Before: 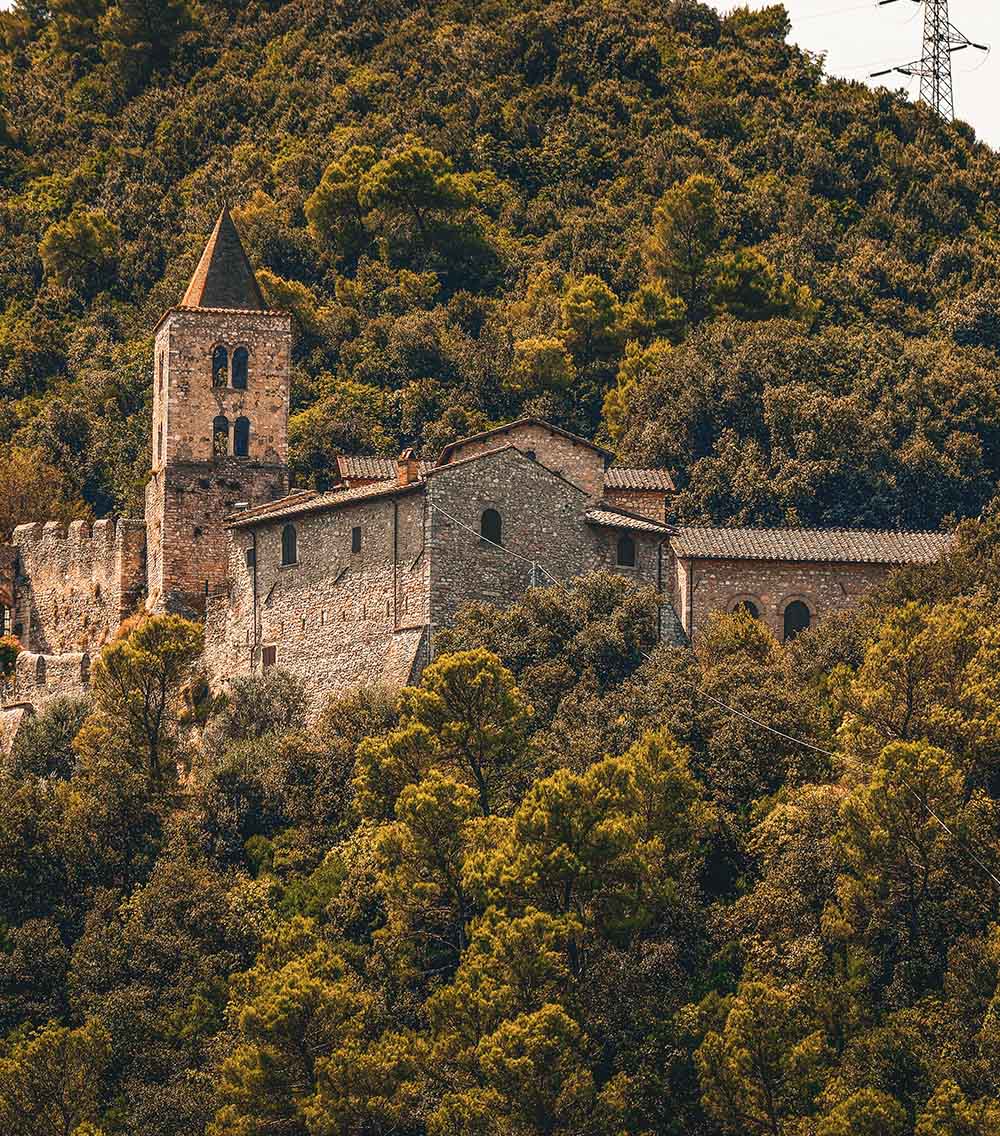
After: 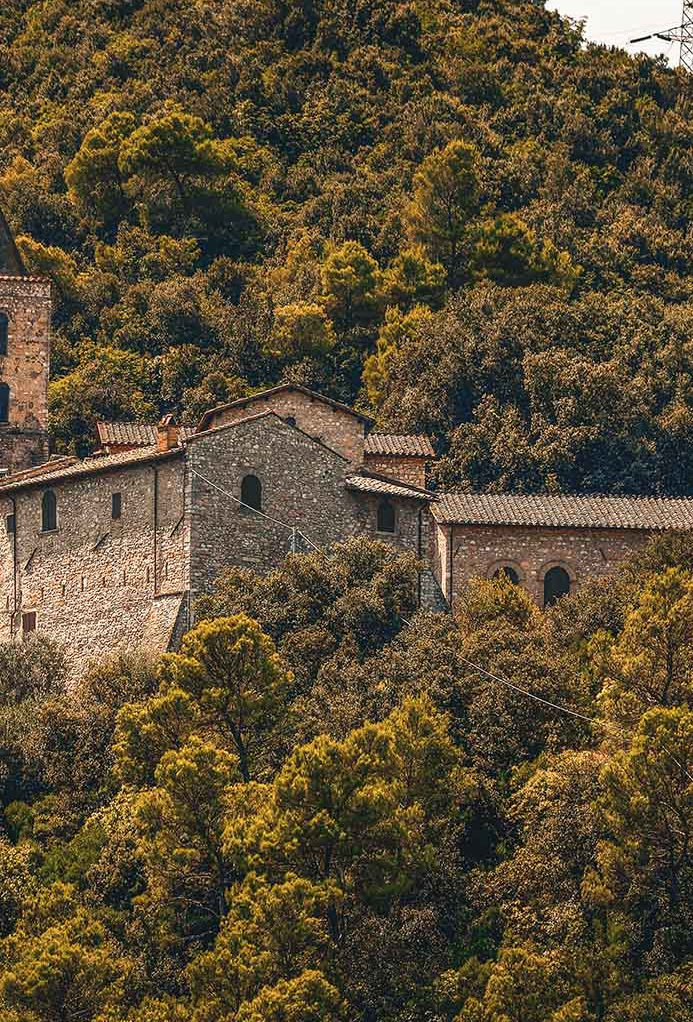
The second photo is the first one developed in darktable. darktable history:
crop and rotate: left 24.061%, top 3.016%, right 6.593%, bottom 6.936%
